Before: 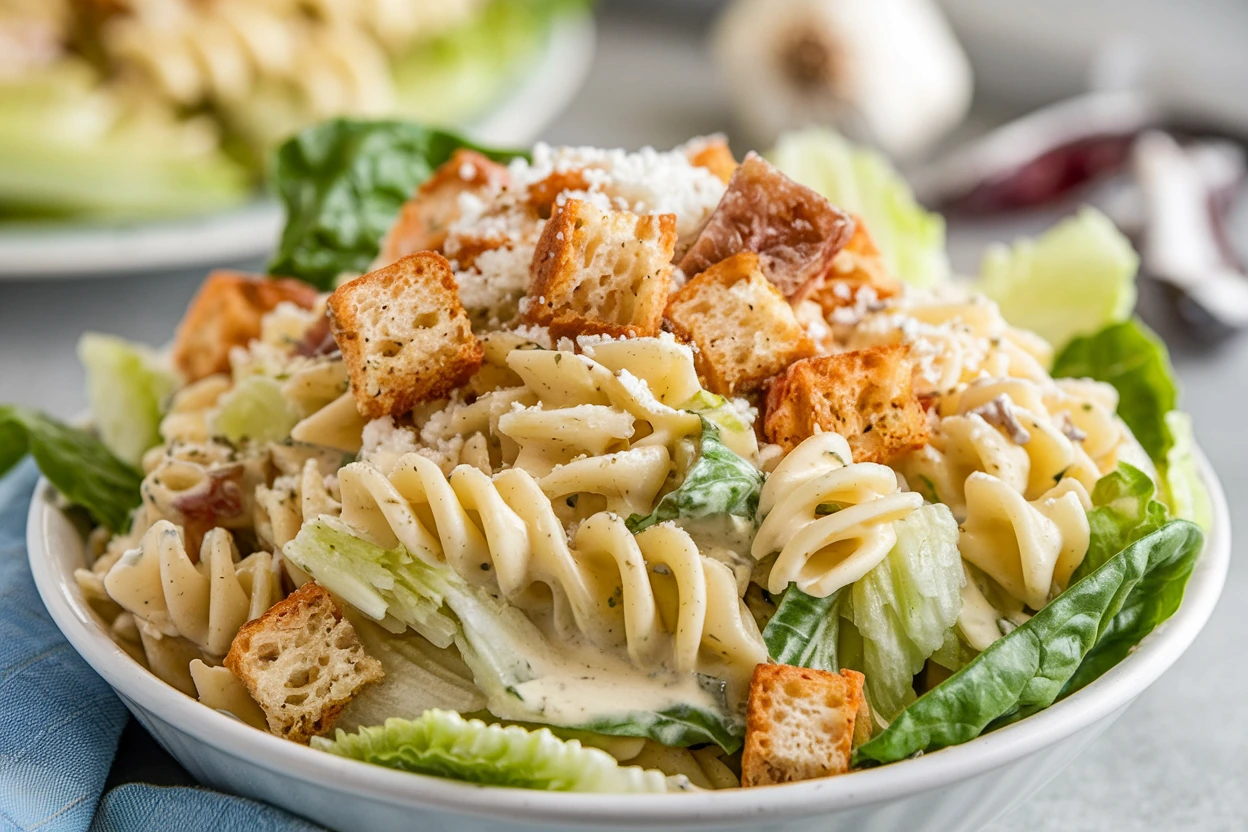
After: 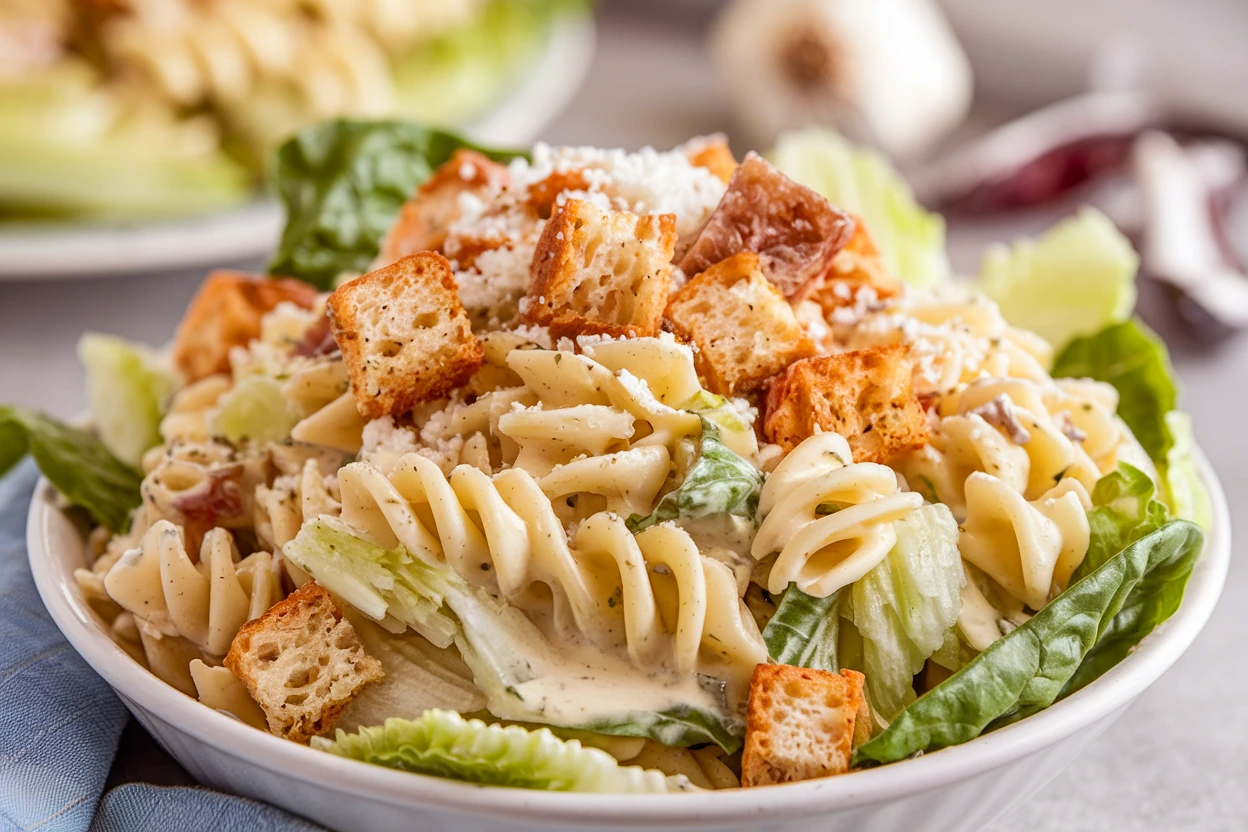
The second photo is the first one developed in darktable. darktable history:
rgb levels: mode RGB, independent channels, levels [[0, 0.474, 1], [0, 0.5, 1], [0, 0.5, 1]]
